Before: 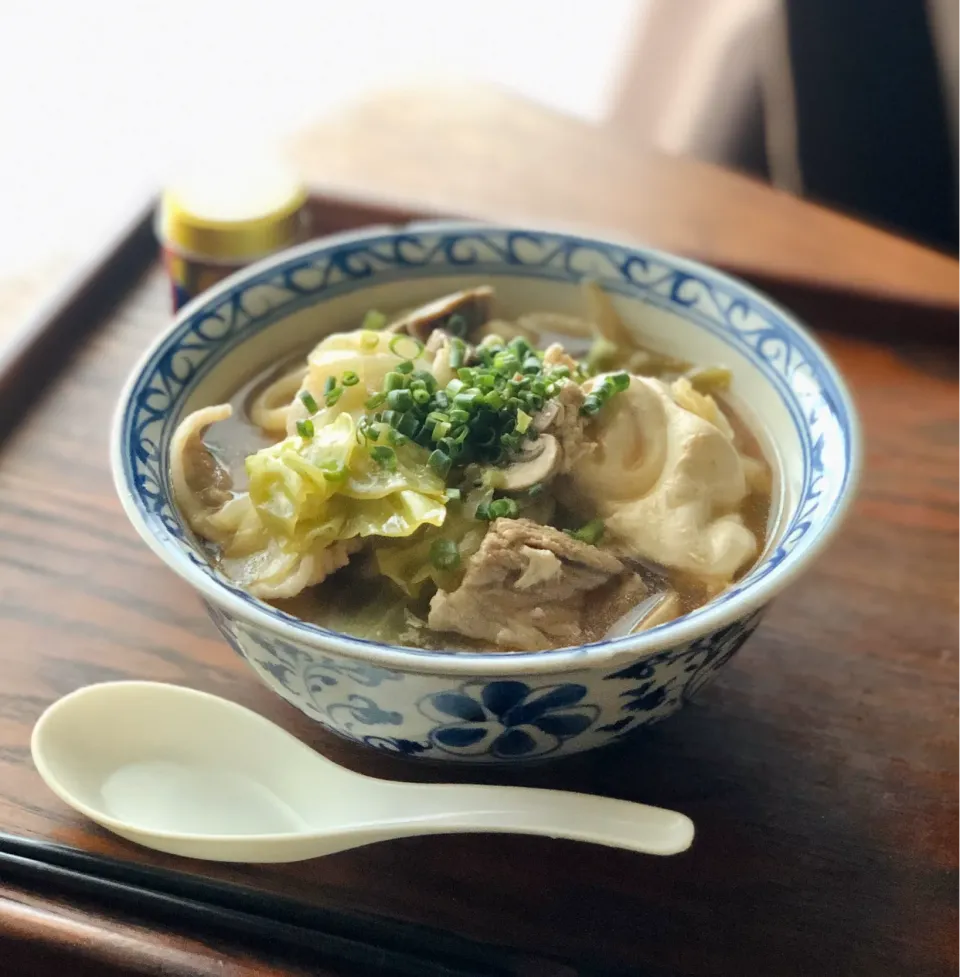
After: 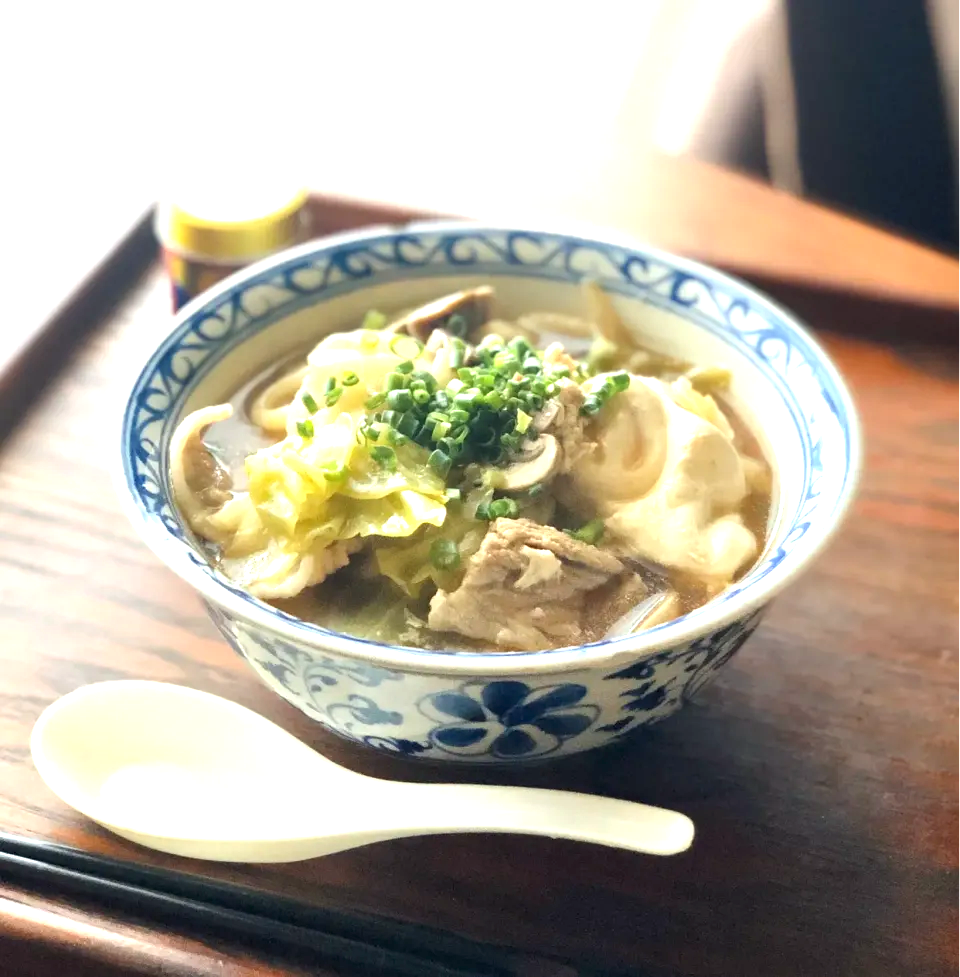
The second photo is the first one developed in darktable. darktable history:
exposure: black level correction 0, exposure 1.099 EV, compensate exposure bias true, compensate highlight preservation false
tone equalizer: -7 EV 0.2 EV, -6 EV 0.113 EV, -5 EV 0.099 EV, -4 EV 0.064 EV, -2 EV -0.04 EV, -1 EV -0.021 EV, +0 EV -0.042 EV, edges refinement/feathering 500, mask exposure compensation -1.57 EV, preserve details no
